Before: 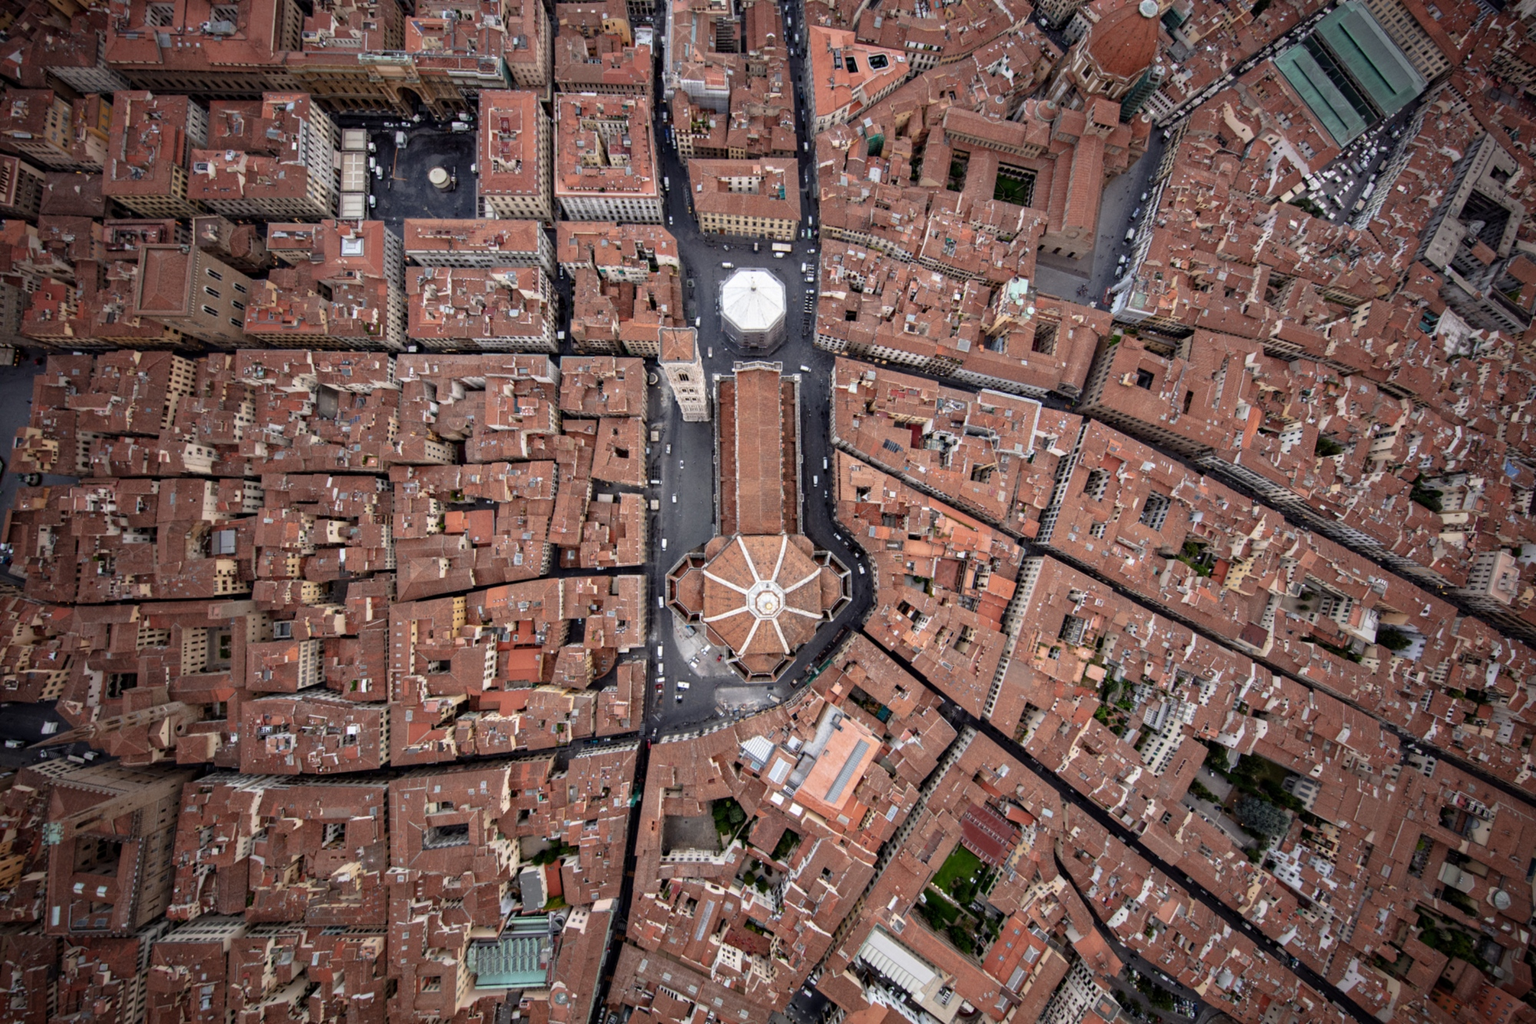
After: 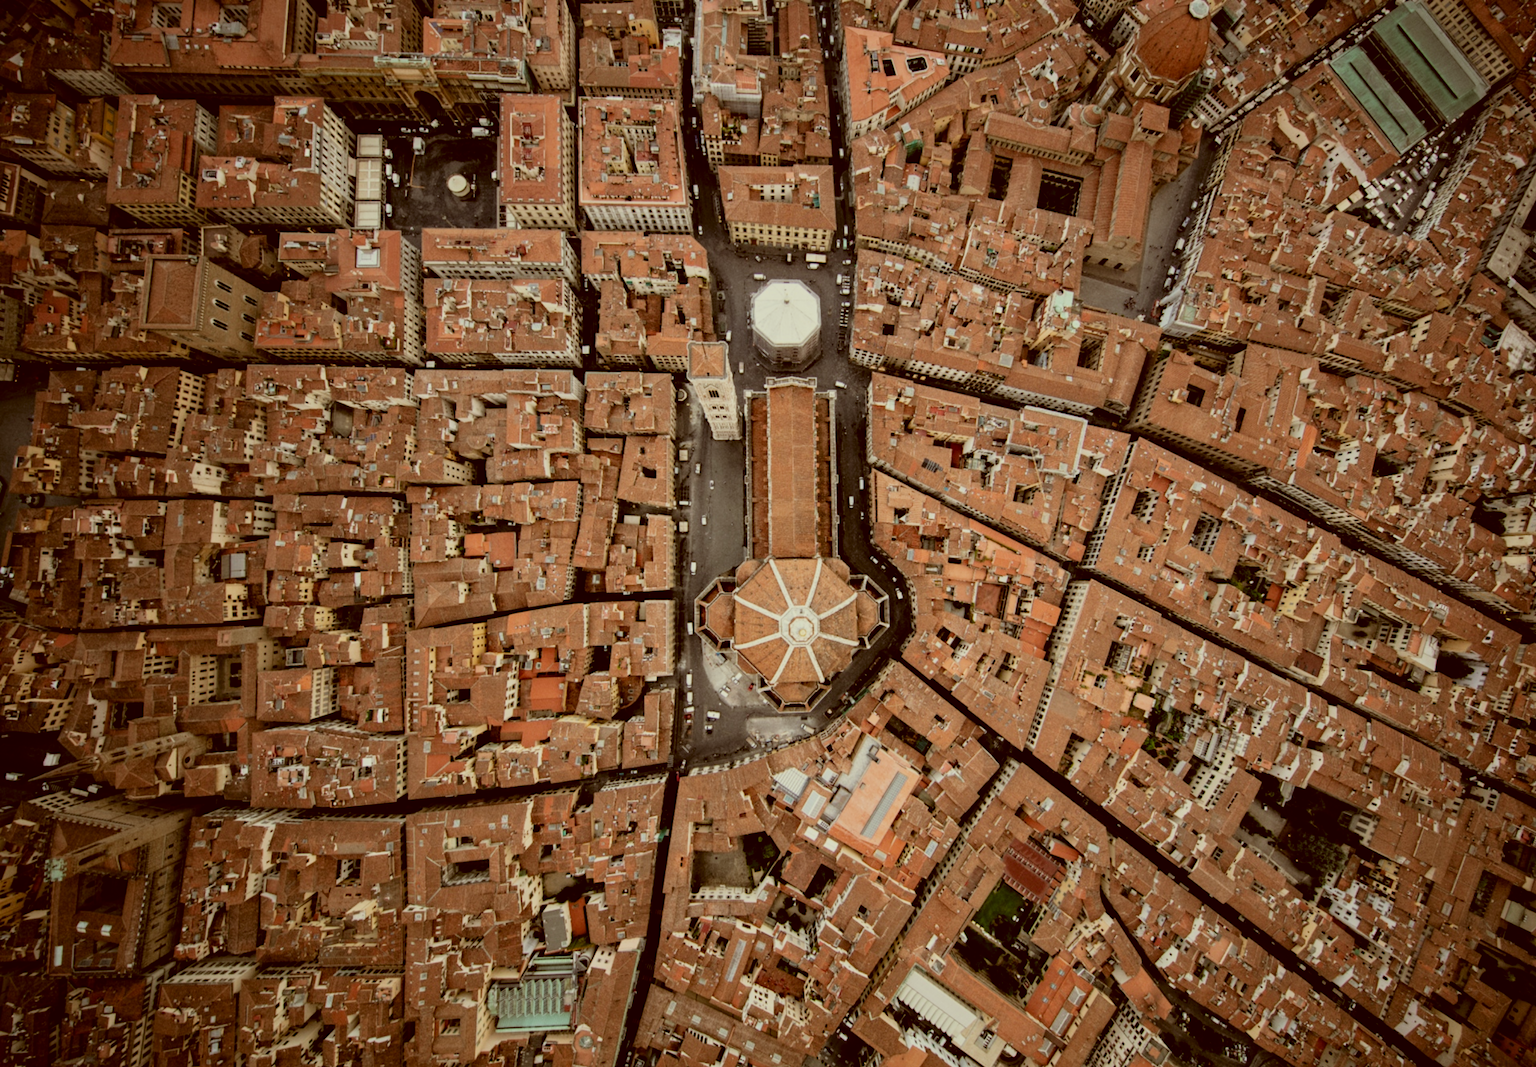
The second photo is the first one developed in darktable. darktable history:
color correction: highlights a* -5.55, highlights b* 9.8, shadows a* 9.5, shadows b* 24.49
filmic rgb: middle gray luminance 29.06%, black relative exposure -10.4 EV, white relative exposure 5.49 EV, target black luminance 0%, hardness 3.91, latitude 3.01%, contrast 1.121, highlights saturation mix 3.95%, shadows ↔ highlights balance 15.7%
crop: right 4.194%, bottom 0.046%
